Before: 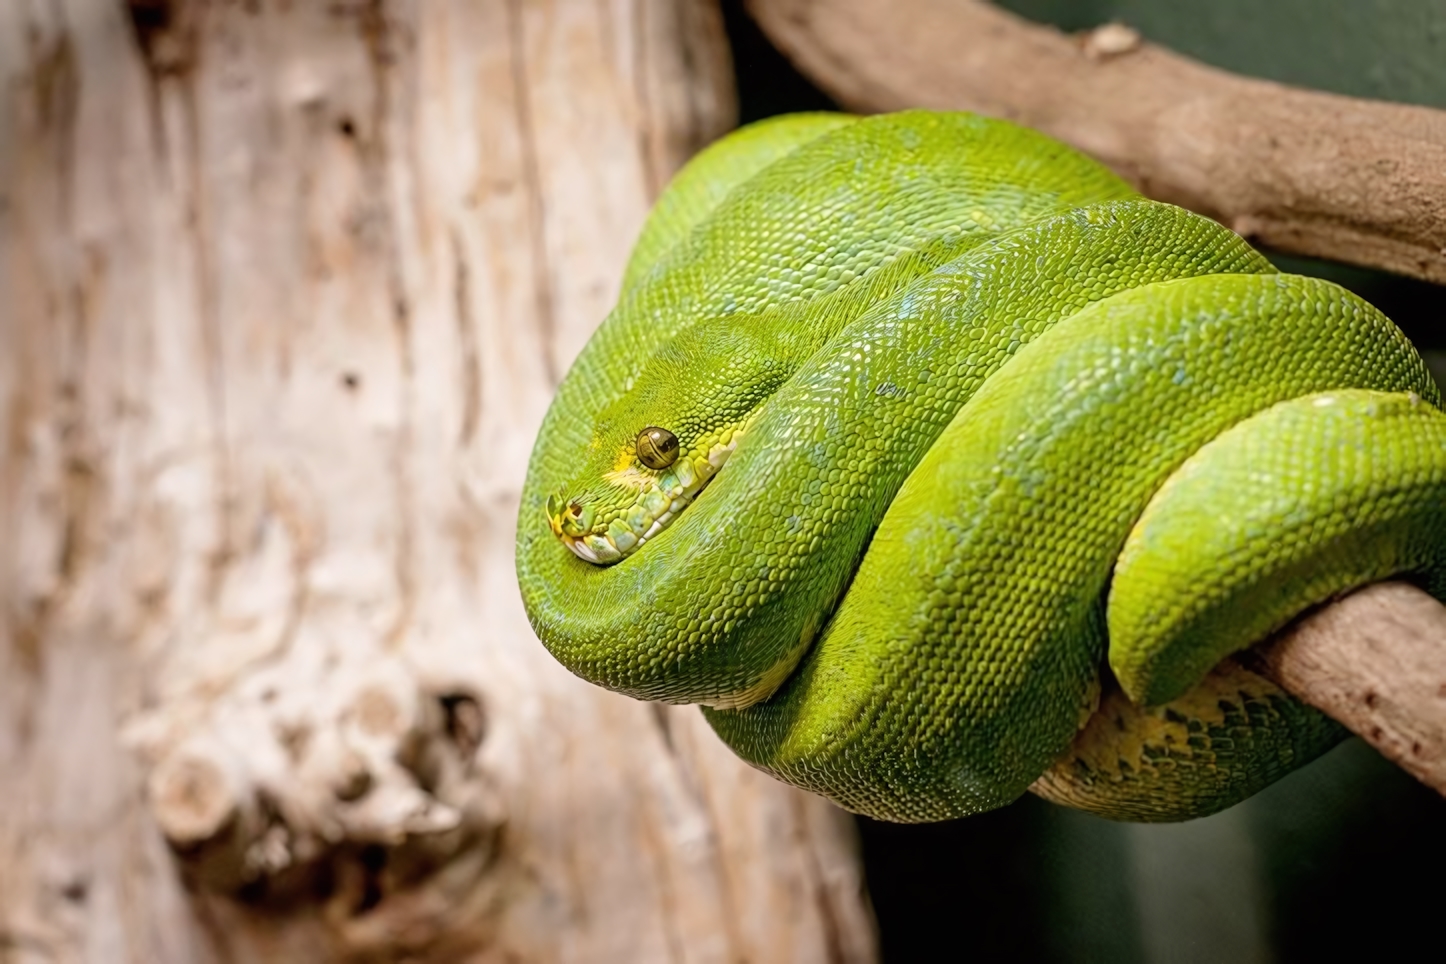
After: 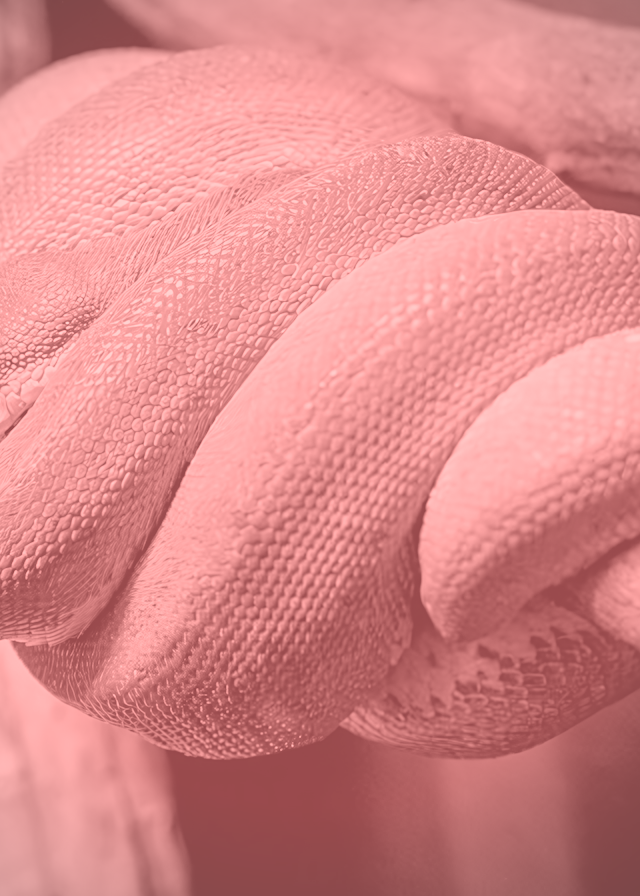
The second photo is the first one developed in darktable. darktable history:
crop: left 47.628%, top 6.643%, right 7.874%
sharpen: amount 0.2
vignetting: fall-off radius 81.94%
colorize: saturation 51%, source mix 50.67%, lightness 50.67%
color balance rgb: perceptual saturation grading › global saturation 25%, global vibrance 20%
